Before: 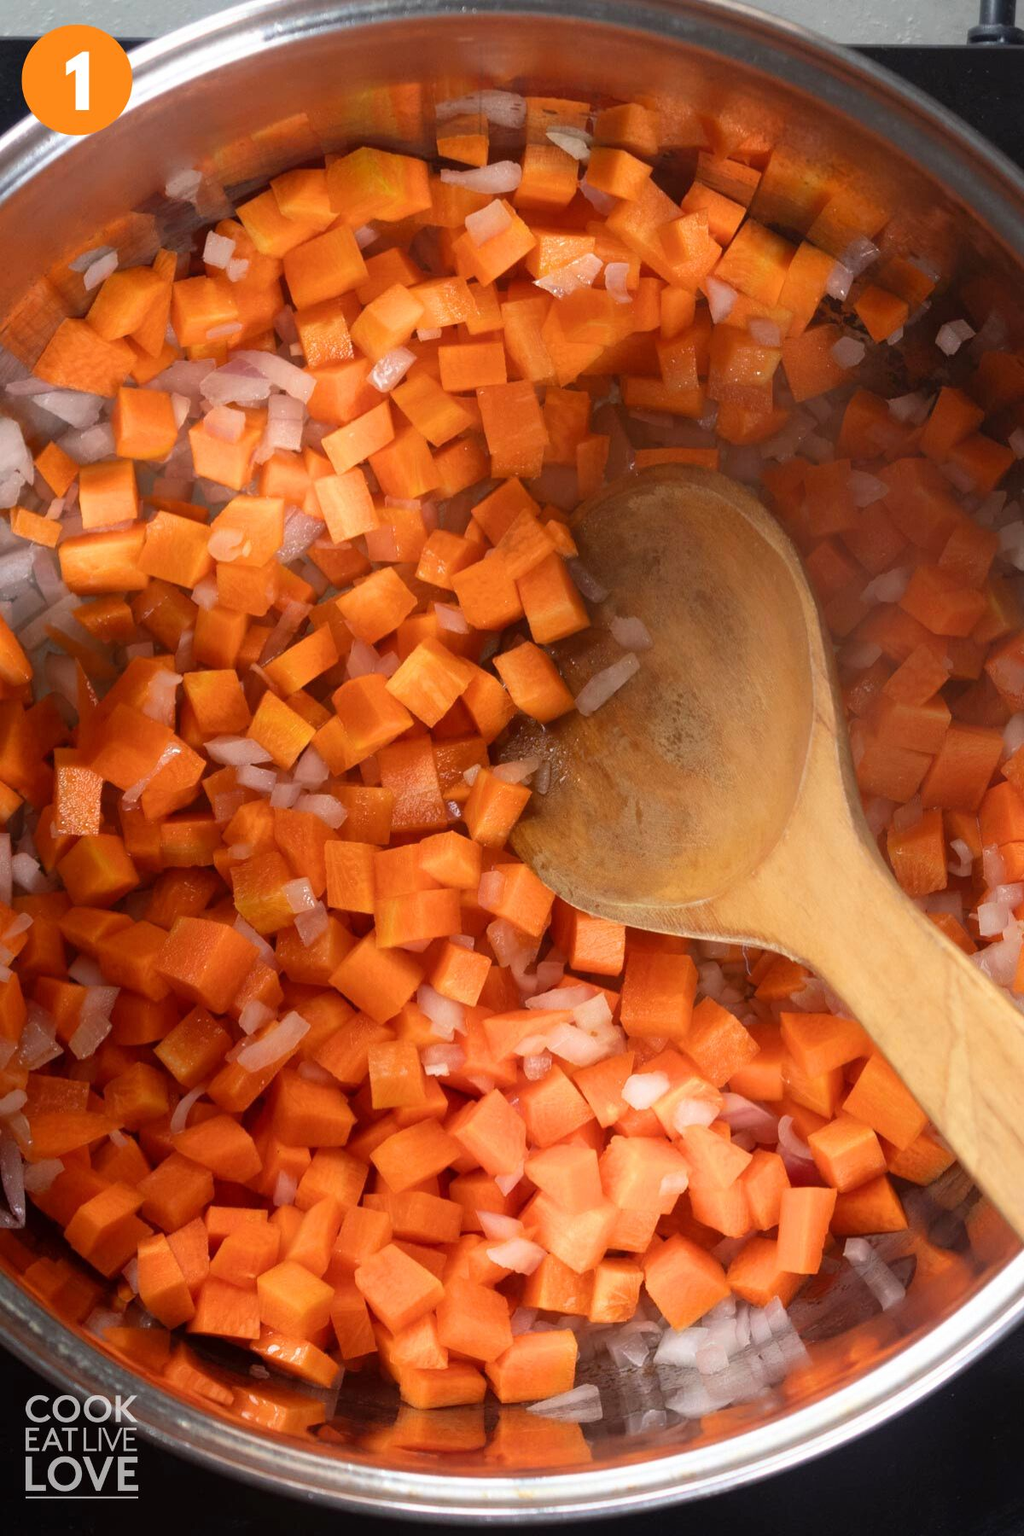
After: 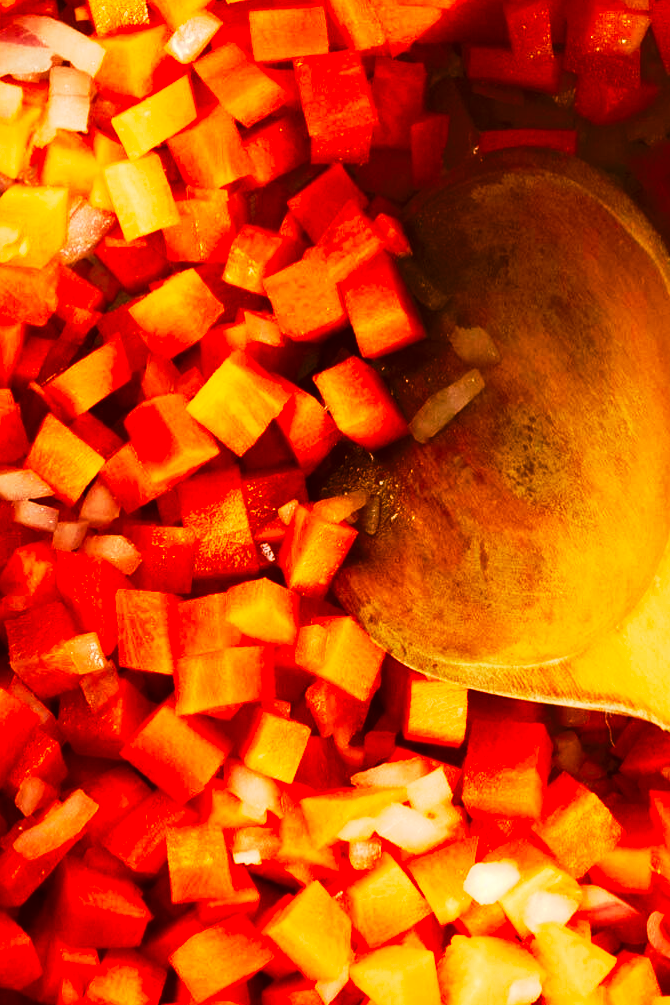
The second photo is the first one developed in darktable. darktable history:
crop and rotate: left 22.13%, top 22.054%, right 22.026%, bottom 22.102%
color correction: highlights a* -1.43, highlights b* 10.12, shadows a* 0.395, shadows b* 19.35
tone curve: curves: ch0 [(0, 0) (0.003, 0.005) (0.011, 0.006) (0.025, 0.004) (0.044, 0.004) (0.069, 0.007) (0.1, 0.014) (0.136, 0.018) (0.177, 0.034) (0.224, 0.065) (0.277, 0.089) (0.335, 0.143) (0.399, 0.219) (0.468, 0.327) (0.543, 0.455) (0.623, 0.63) (0.709, 0.786) (0.801, 0.87) (0.898, 0.922) (1, 1)], preserve colors none
exposure: black level correction 0, exposure 0.3 EV, compensate highlight preservation false
